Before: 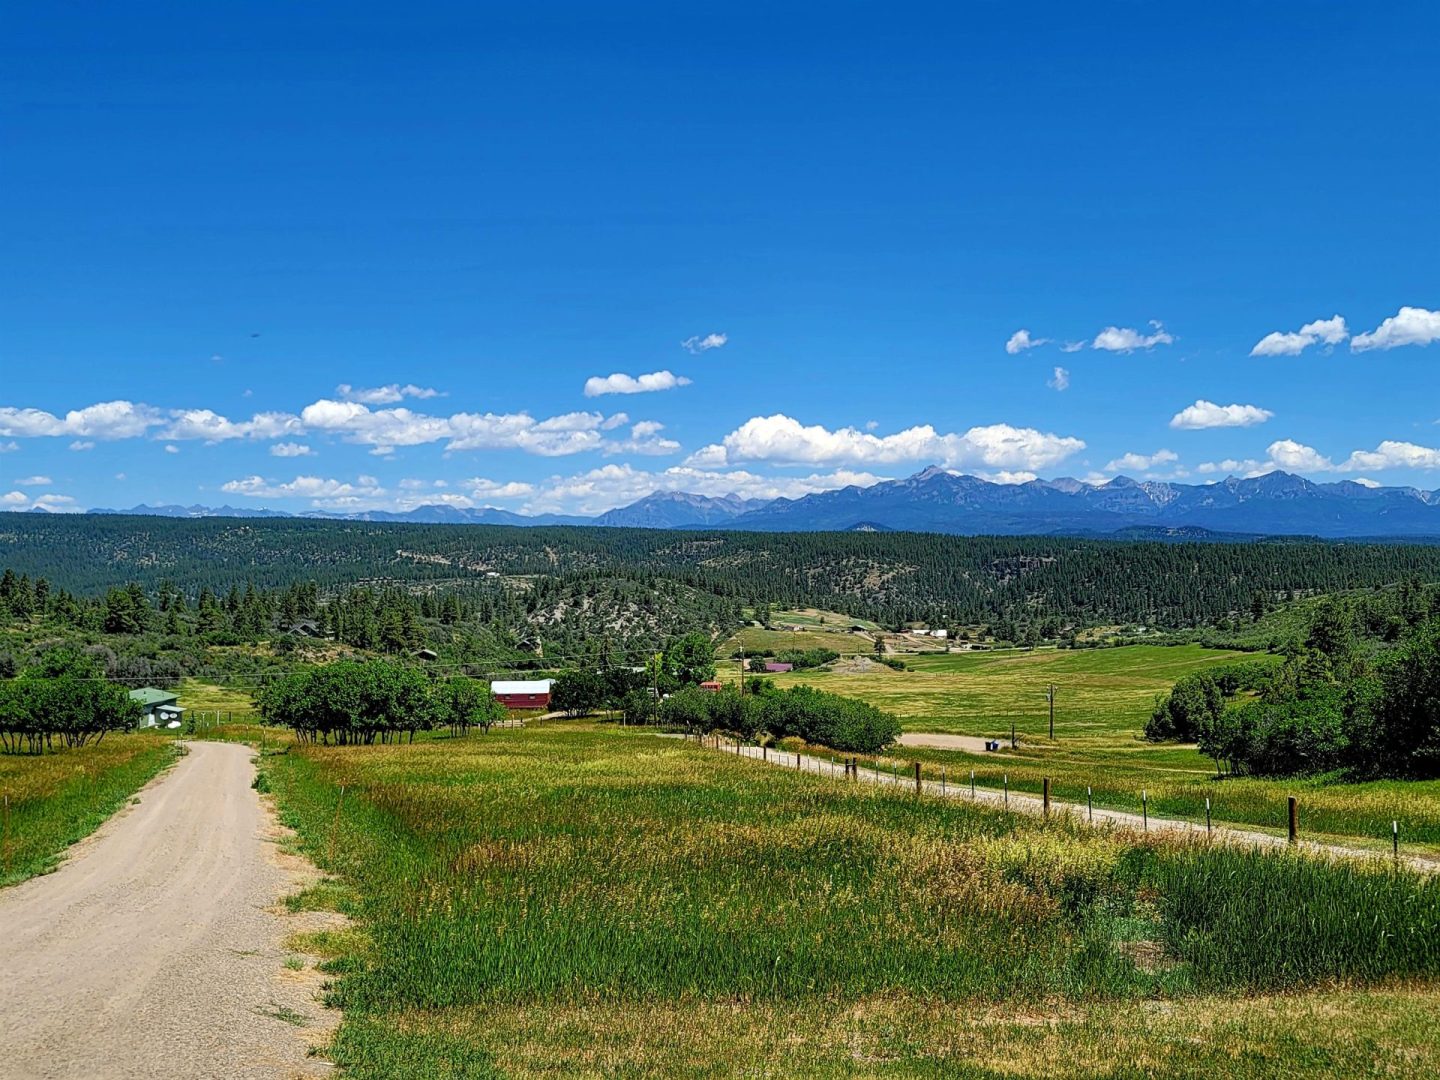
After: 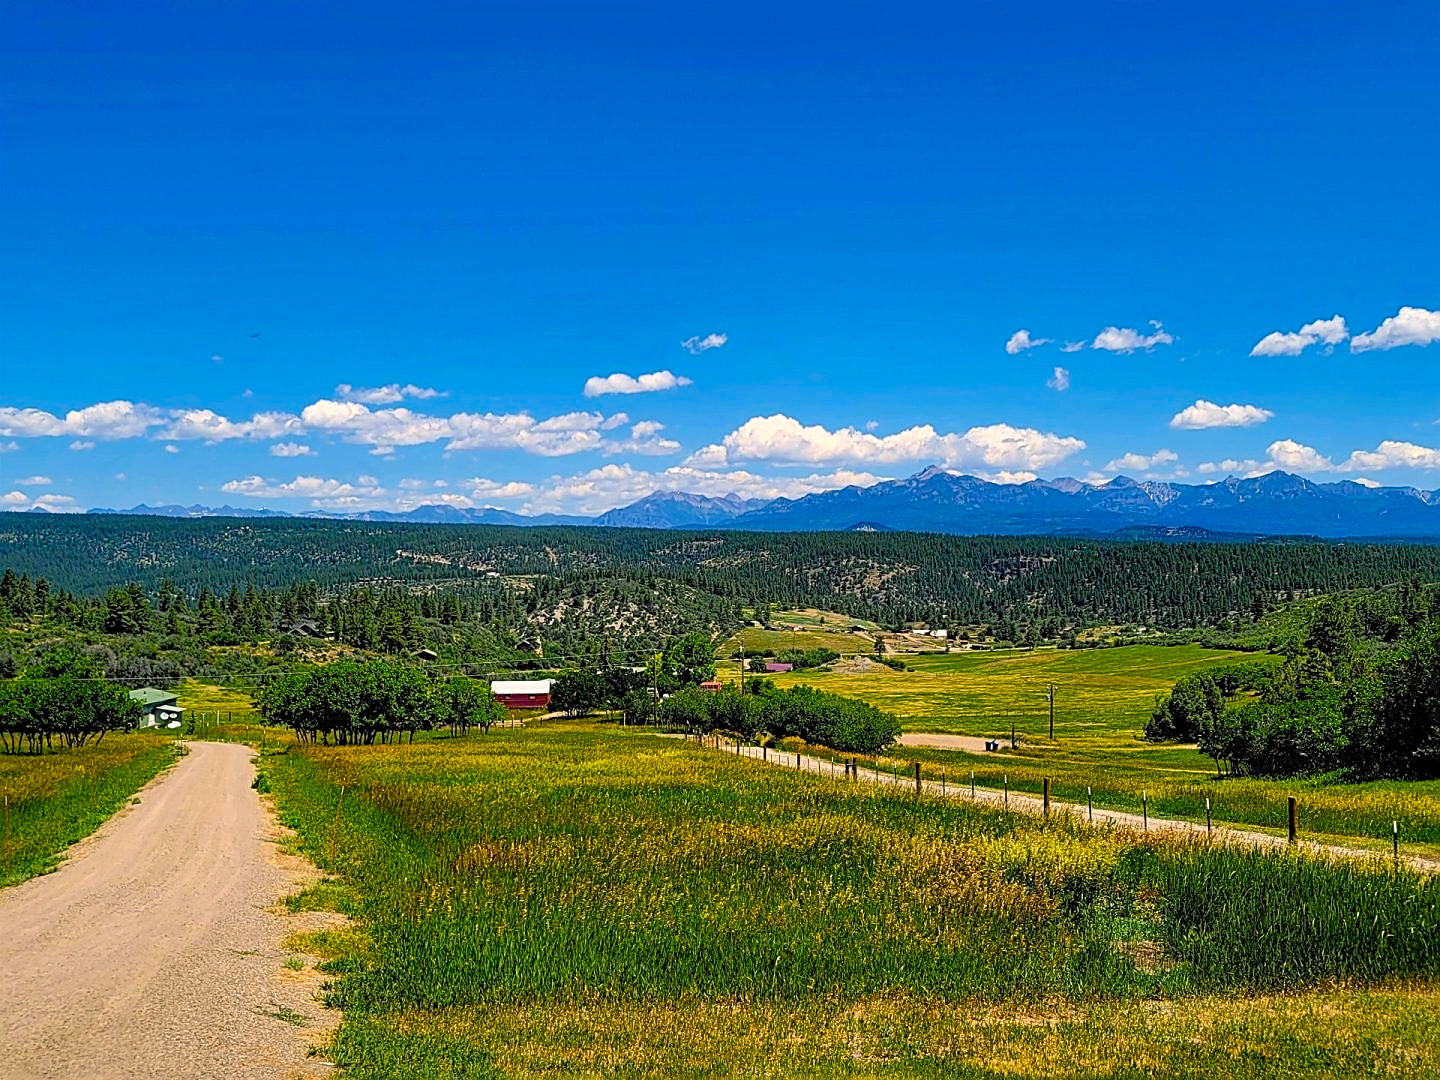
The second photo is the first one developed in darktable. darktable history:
sharpen: on, module defaults
color balance rgb: highlights gain › chroma 3.252%, highlights gain › hue 56.74°, perceptual saturation grading › global saturation 25.224%, global vibrance 20%
